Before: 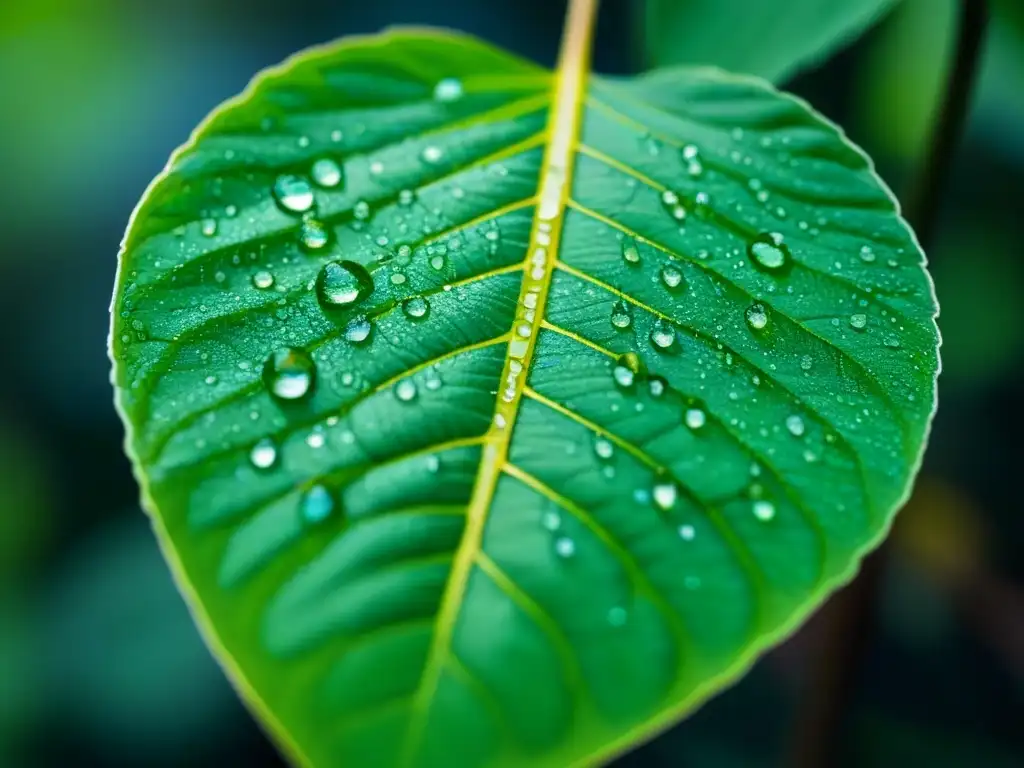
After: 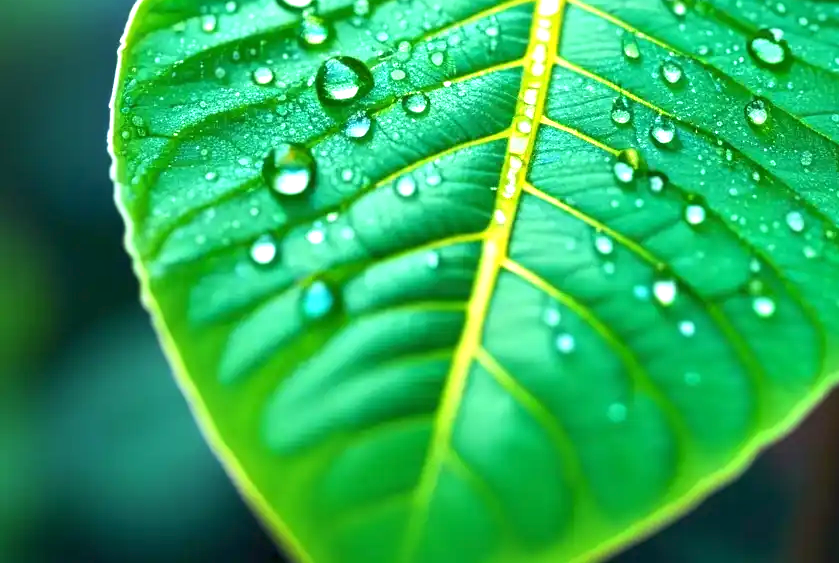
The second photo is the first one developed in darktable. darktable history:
tone equalizer: -8 EV 0.232 EV, -7 EV 0.401 EV, -6 EV 0.431 EV, -5 EV 0.254 EV, -3 EV -0.265 EV, -2 EV -0.417 EV, -1 EV -0.396 EV, +0 EV -0.24 EV
crop: top 26.595%, right 17.981%
exposure: black level correction 0, exposure 1.185 EV, compensate exposure bias true, compensate highlight preservation false
